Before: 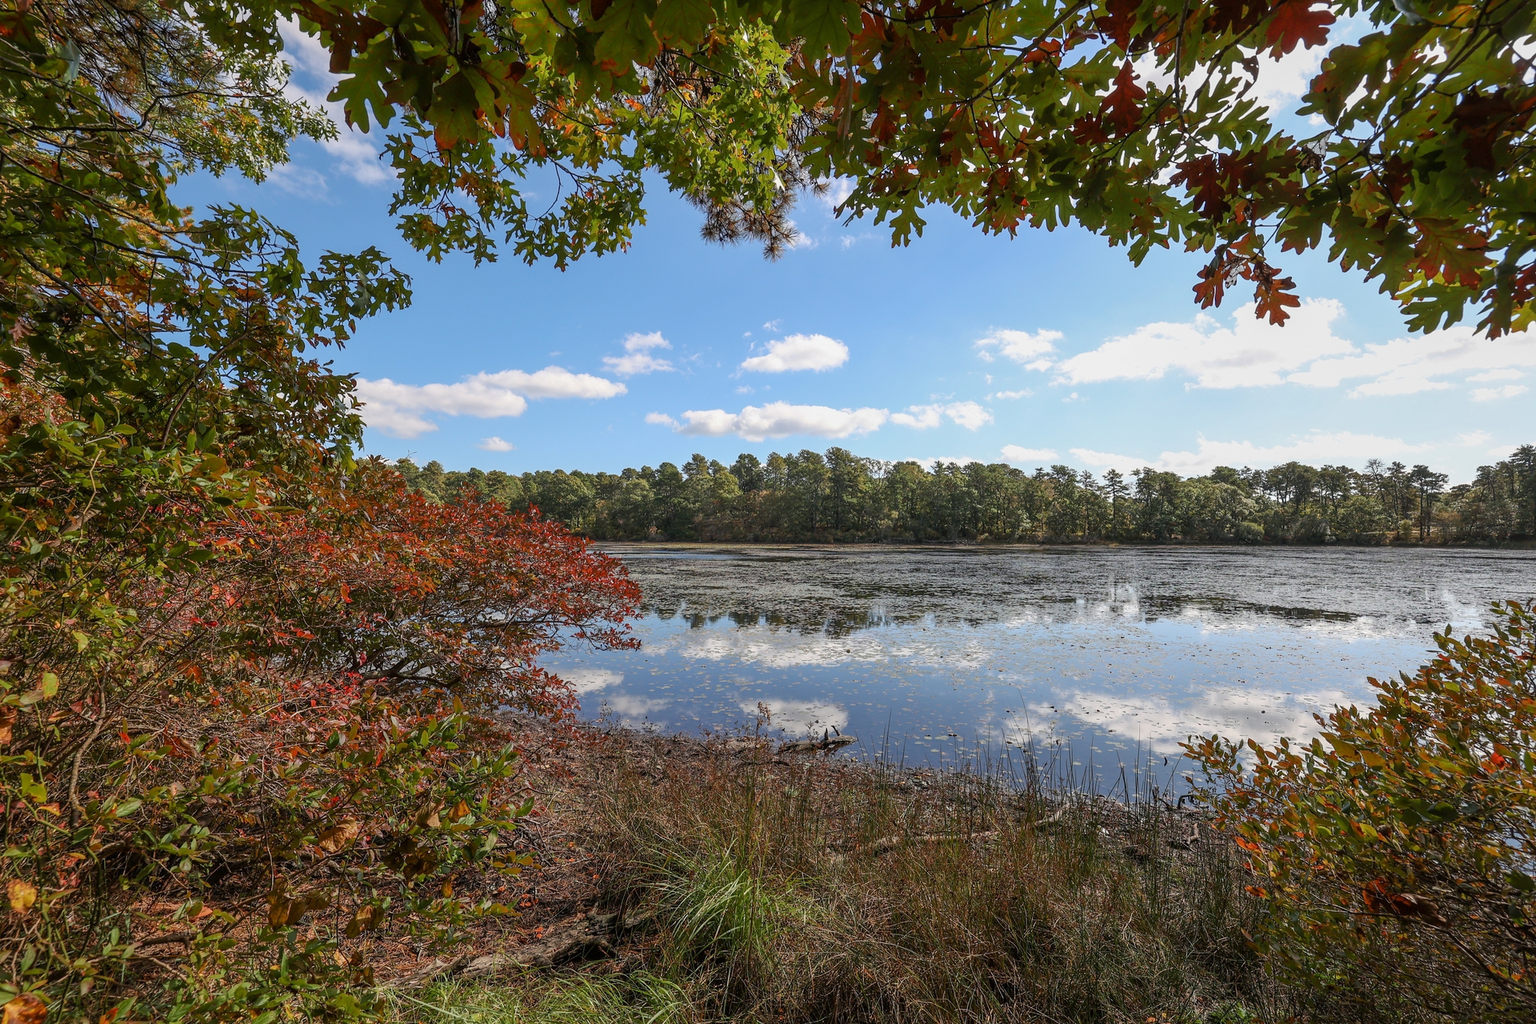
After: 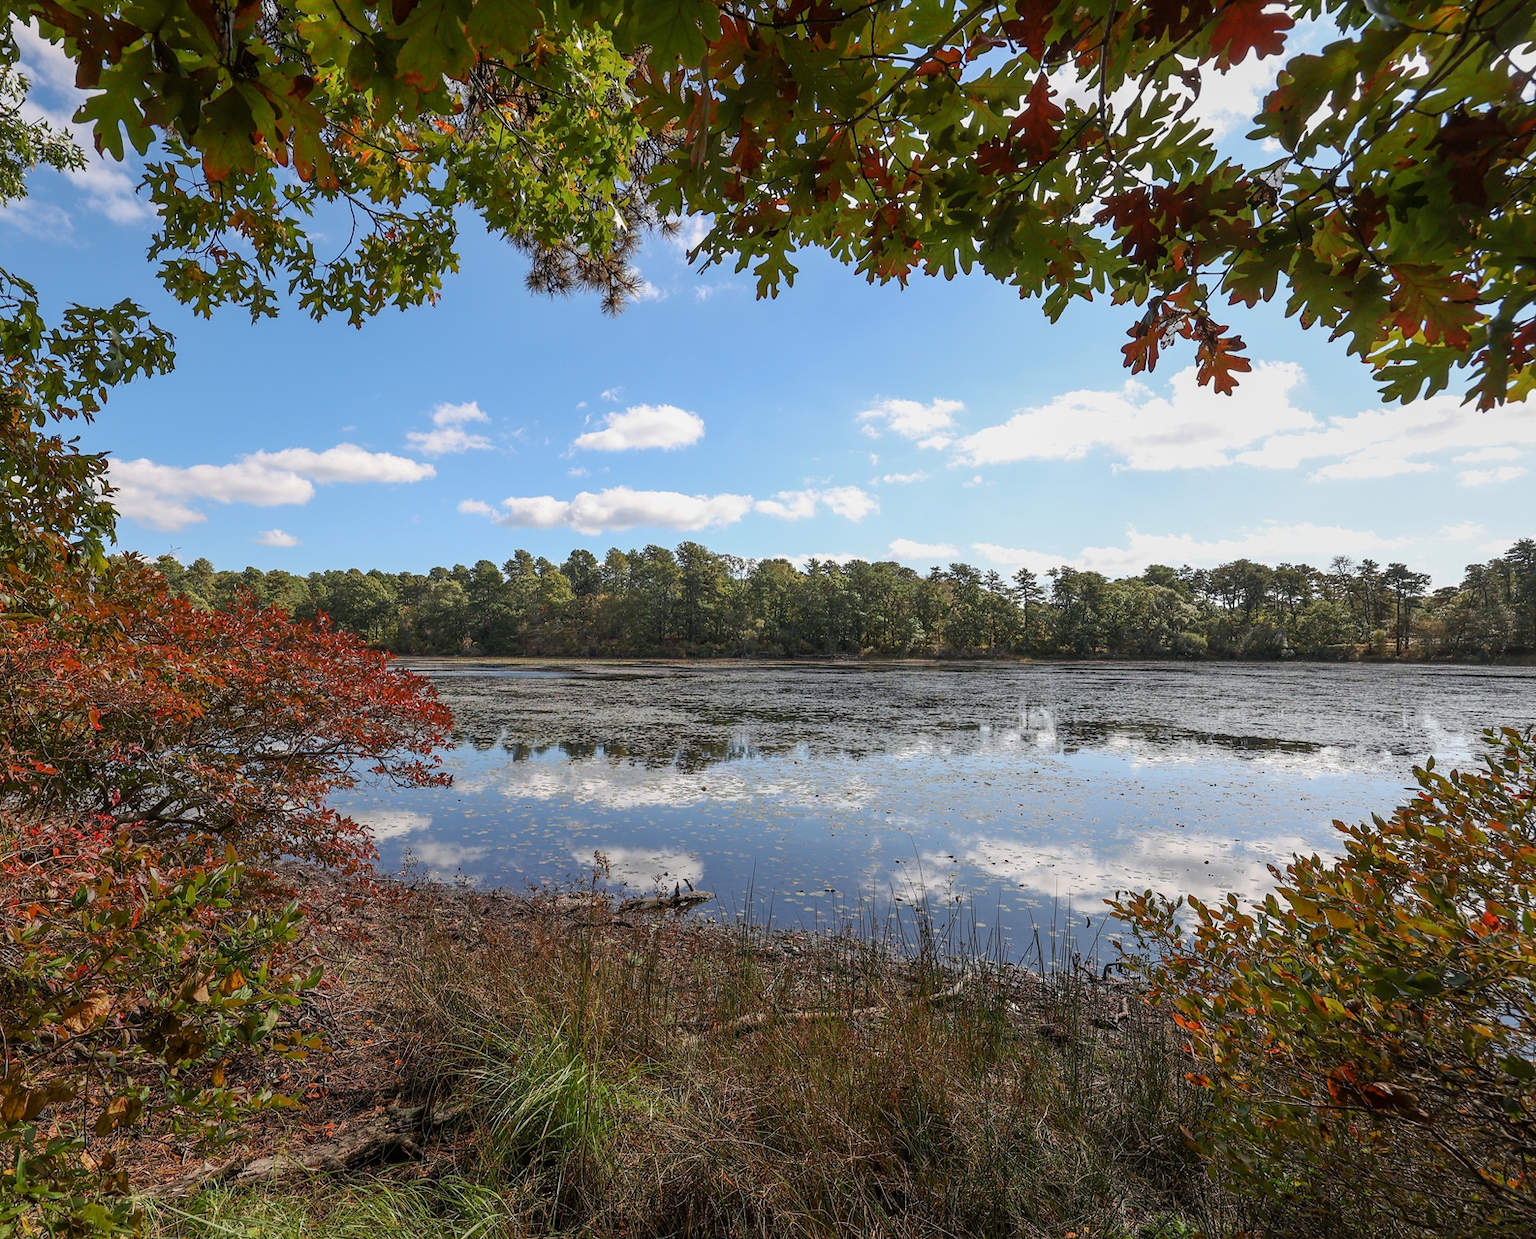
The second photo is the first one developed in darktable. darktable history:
crop: left 17.406%, bottom 0.02%
